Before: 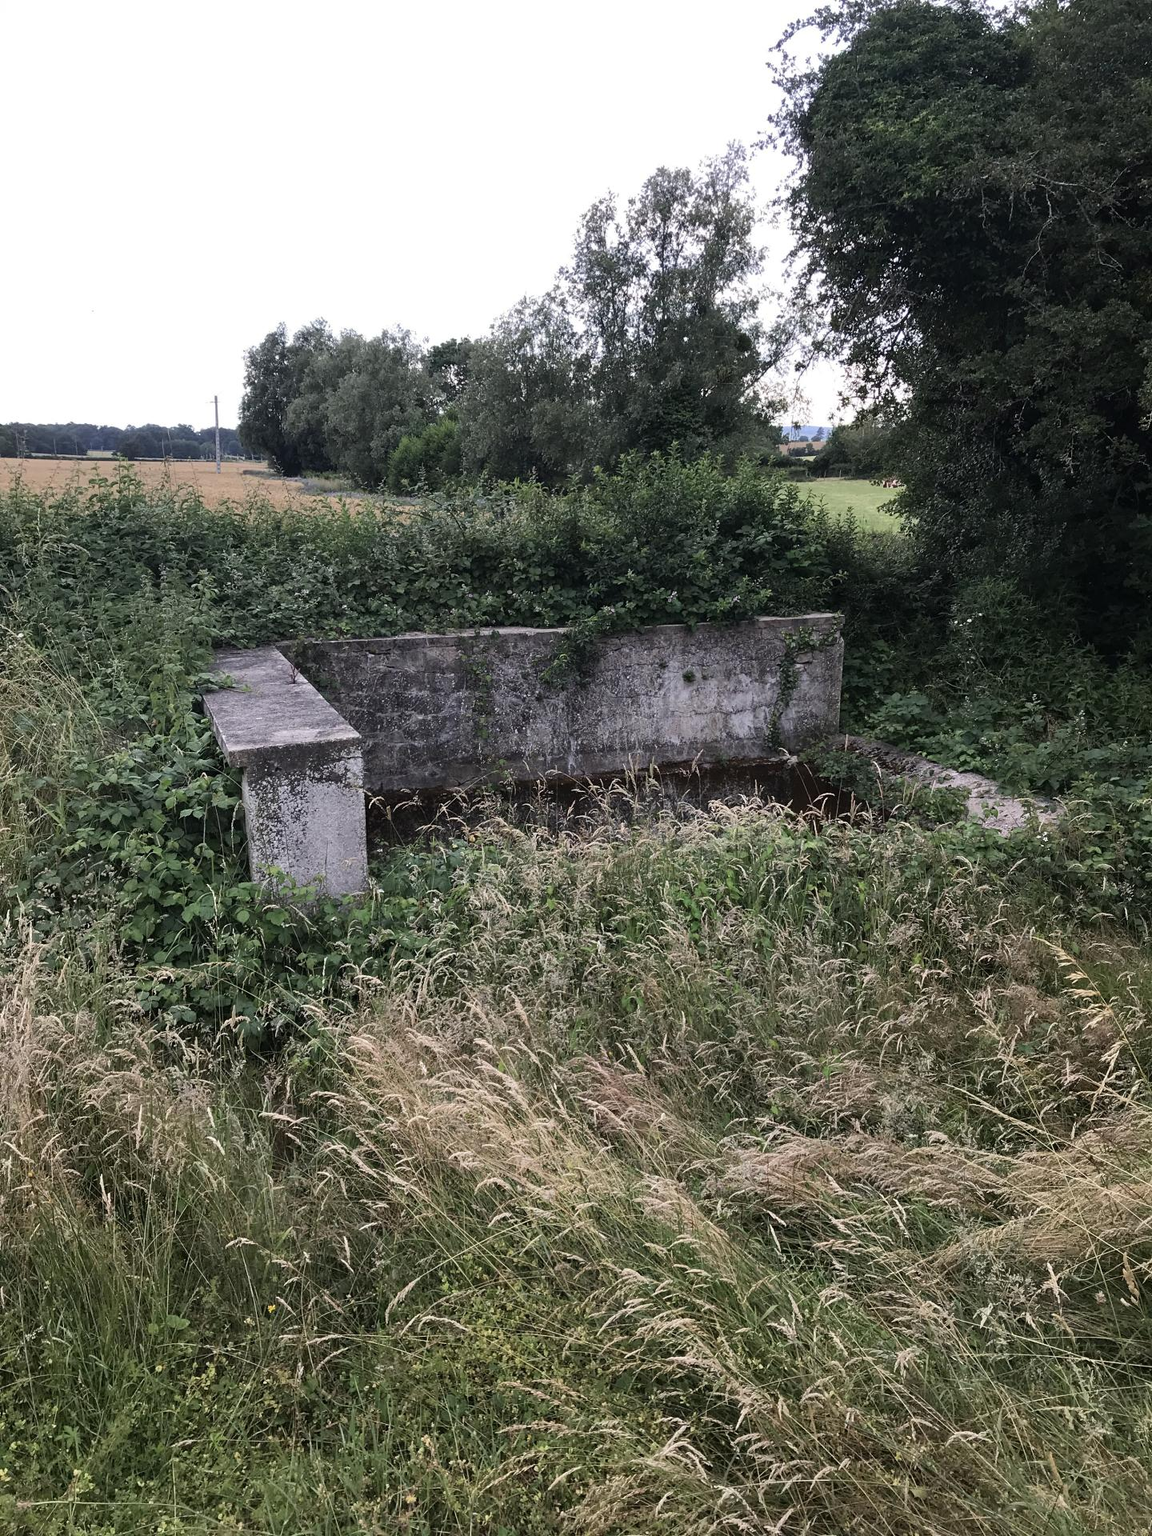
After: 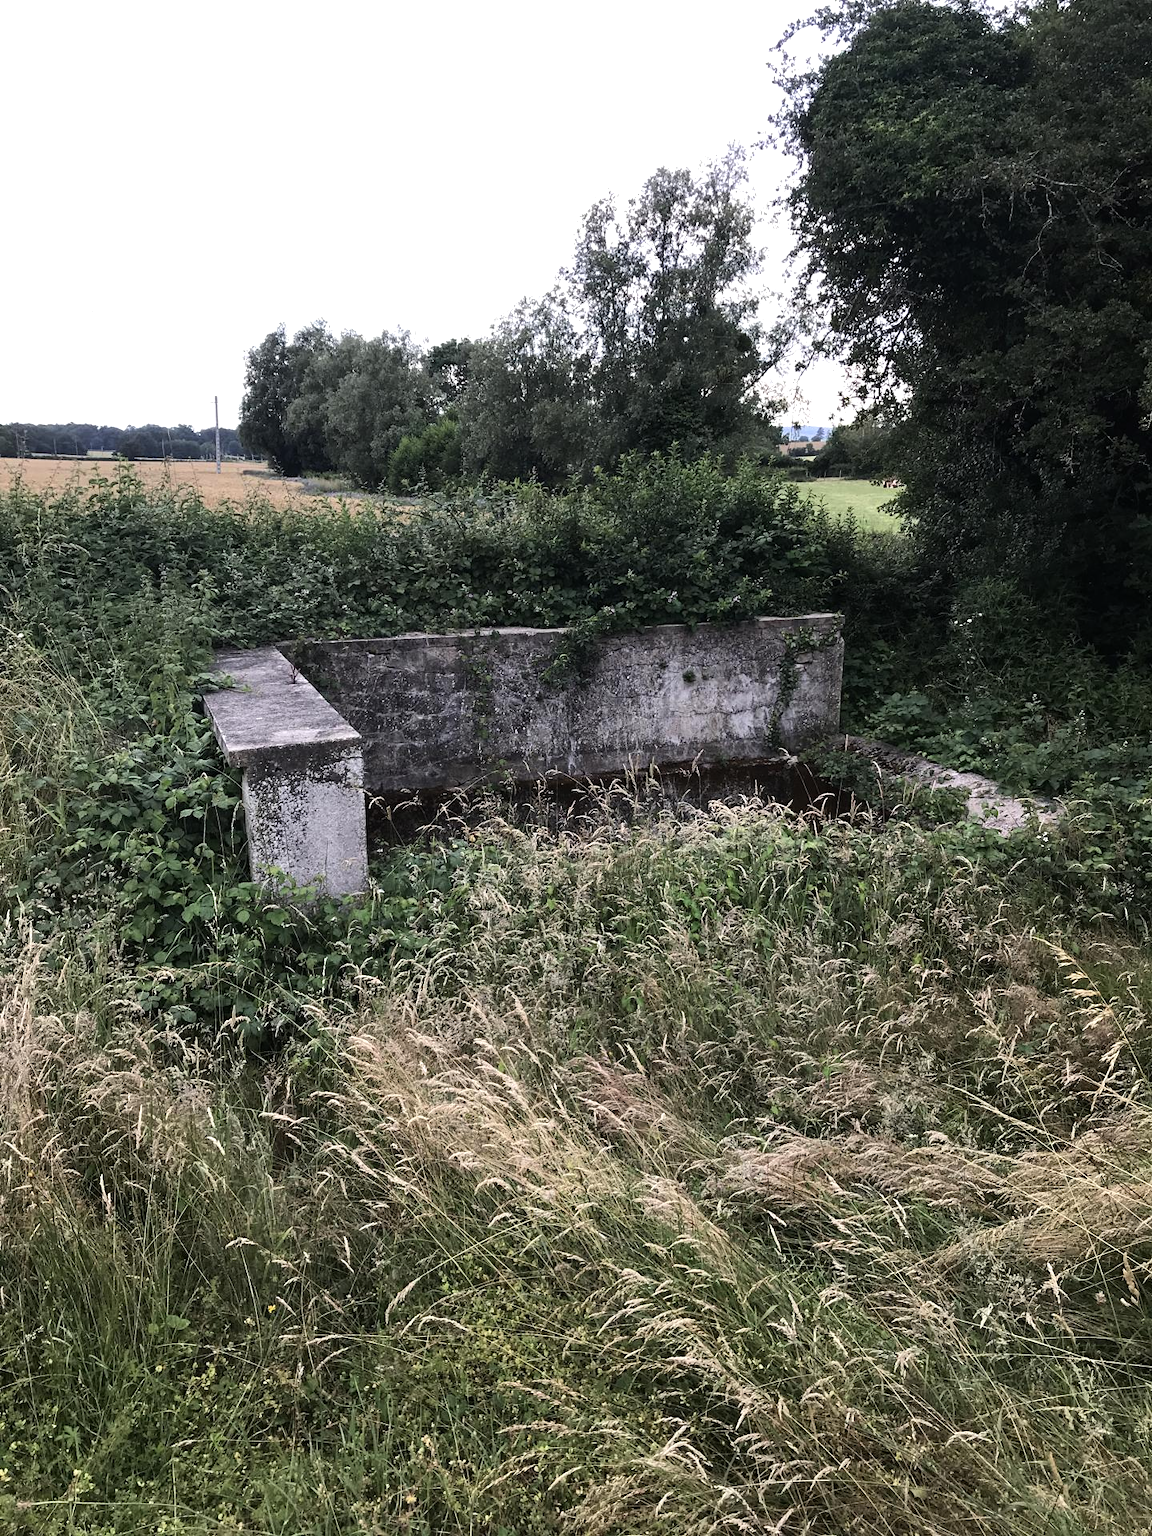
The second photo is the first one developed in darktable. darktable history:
tone equalizer: -8 EV -0.456 EV, -7 EV -0.392 EV, -6 EV -0.341 EV, -5 EV -0.246 EV, -3 EV 0.192 EV, -2 EV 0.348 EV, -1 EV 0.399 EV, +0 EV 0.391 EV, edges refinement/feathering 500, mask exposure compensation -1.57 EV, preserve details no
